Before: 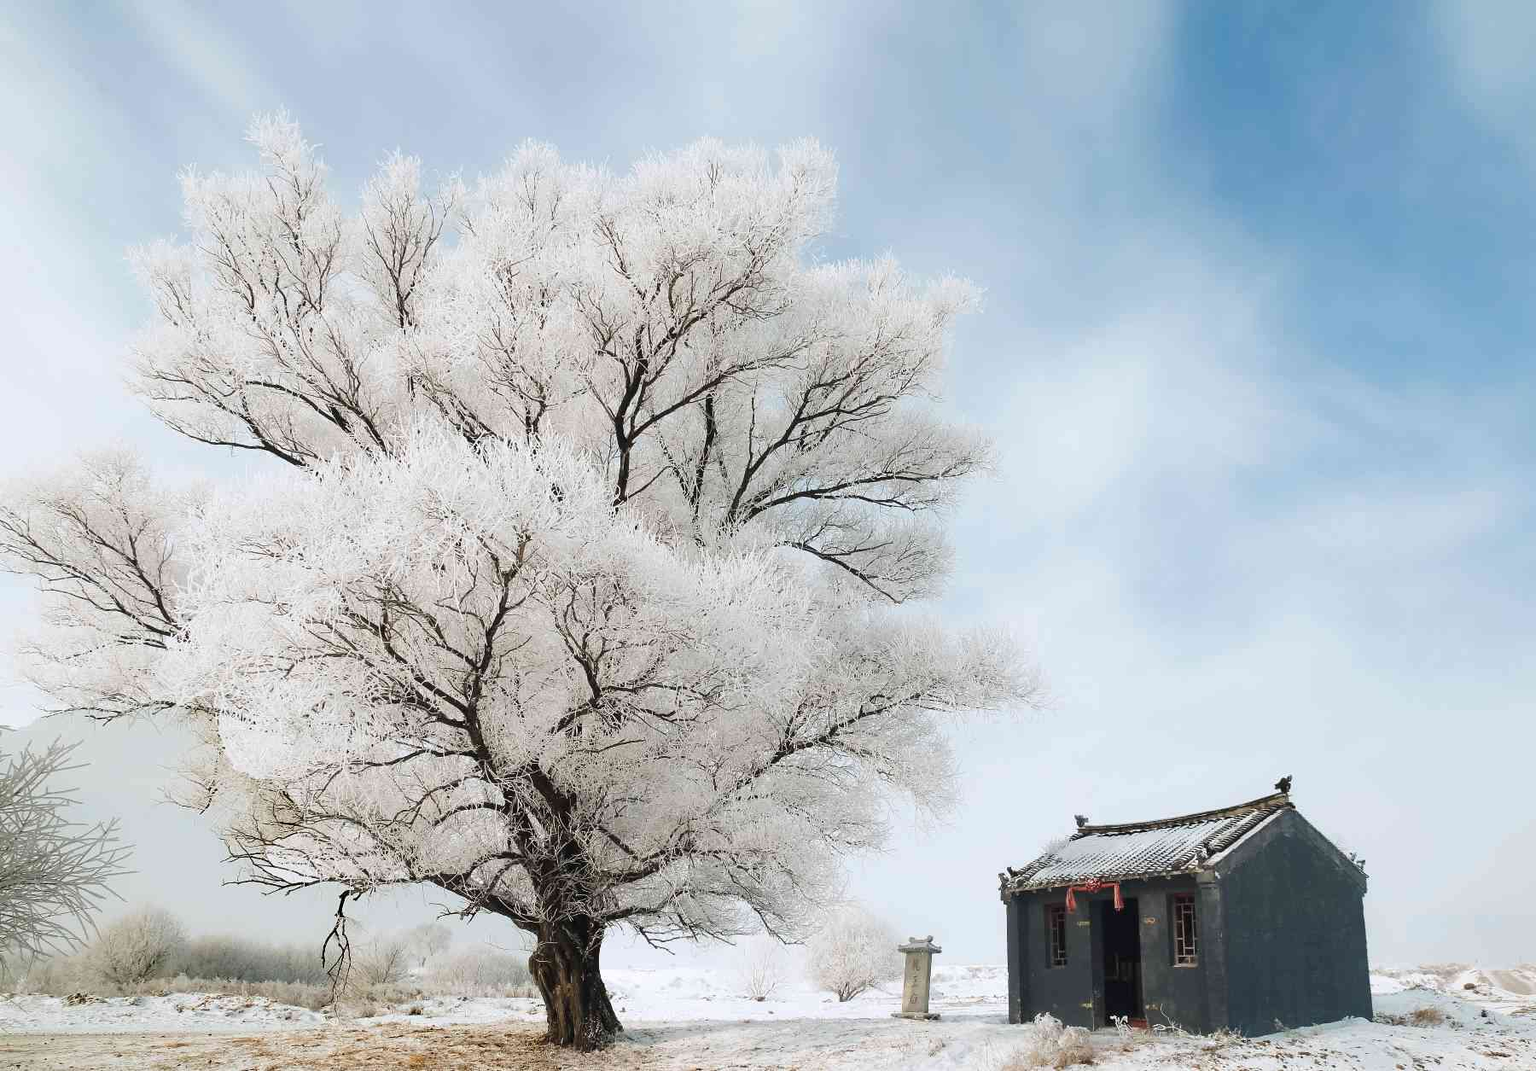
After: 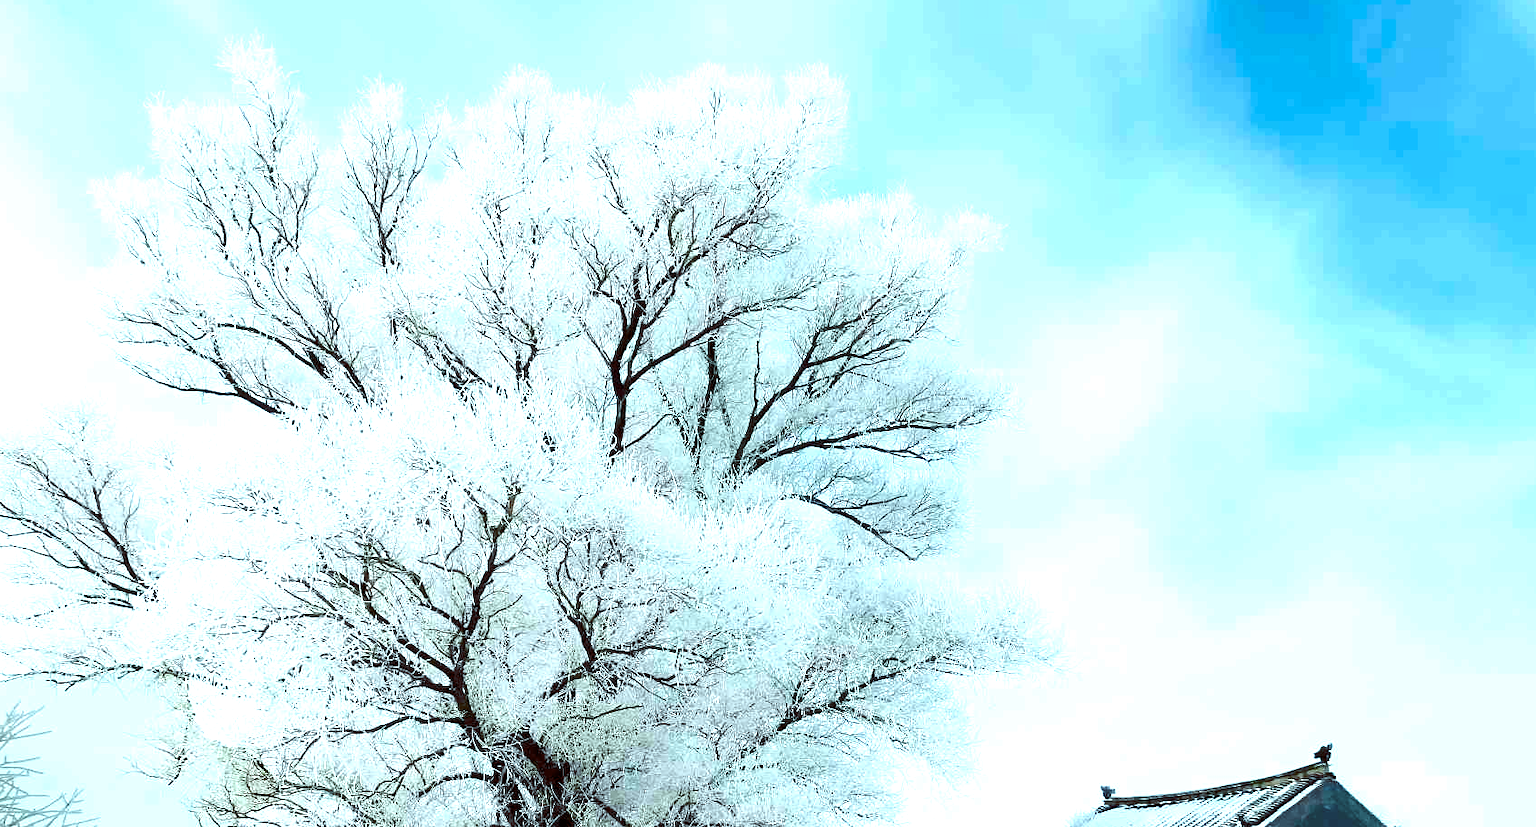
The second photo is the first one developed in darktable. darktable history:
color balance rgb: shadows lift › luminance -7.7%, shadows lift › chroma 2.13%, shadows lift › hue 200.79°, power › luminance -7.77%, power › chroma 2.27%, power › hue 220.69°, highlights gain › luminance 15.15%, highlights gain › chroma 4%, highlights gain › hue 209.35°, global offset › luminance -0.21%, global offset › chroma 0.27%, perceptual saturation grading › global saturation 24.42%, perceptual saturation grading › highlights -24.42%, perceptual saturation grading › mid-tones 24.42%, perceptual saturation grading › shadows 40%, perceptual brilliance grading › global brilliance -5%, perceptual brilliance grading › highlights 24.42%, perceptual brilliance grading › mid-tones 7%, perceptual brilliance grading › shadows -5%
crop: left 2.737%, top 7.287%, right 3.421%, bottom 20.179%
